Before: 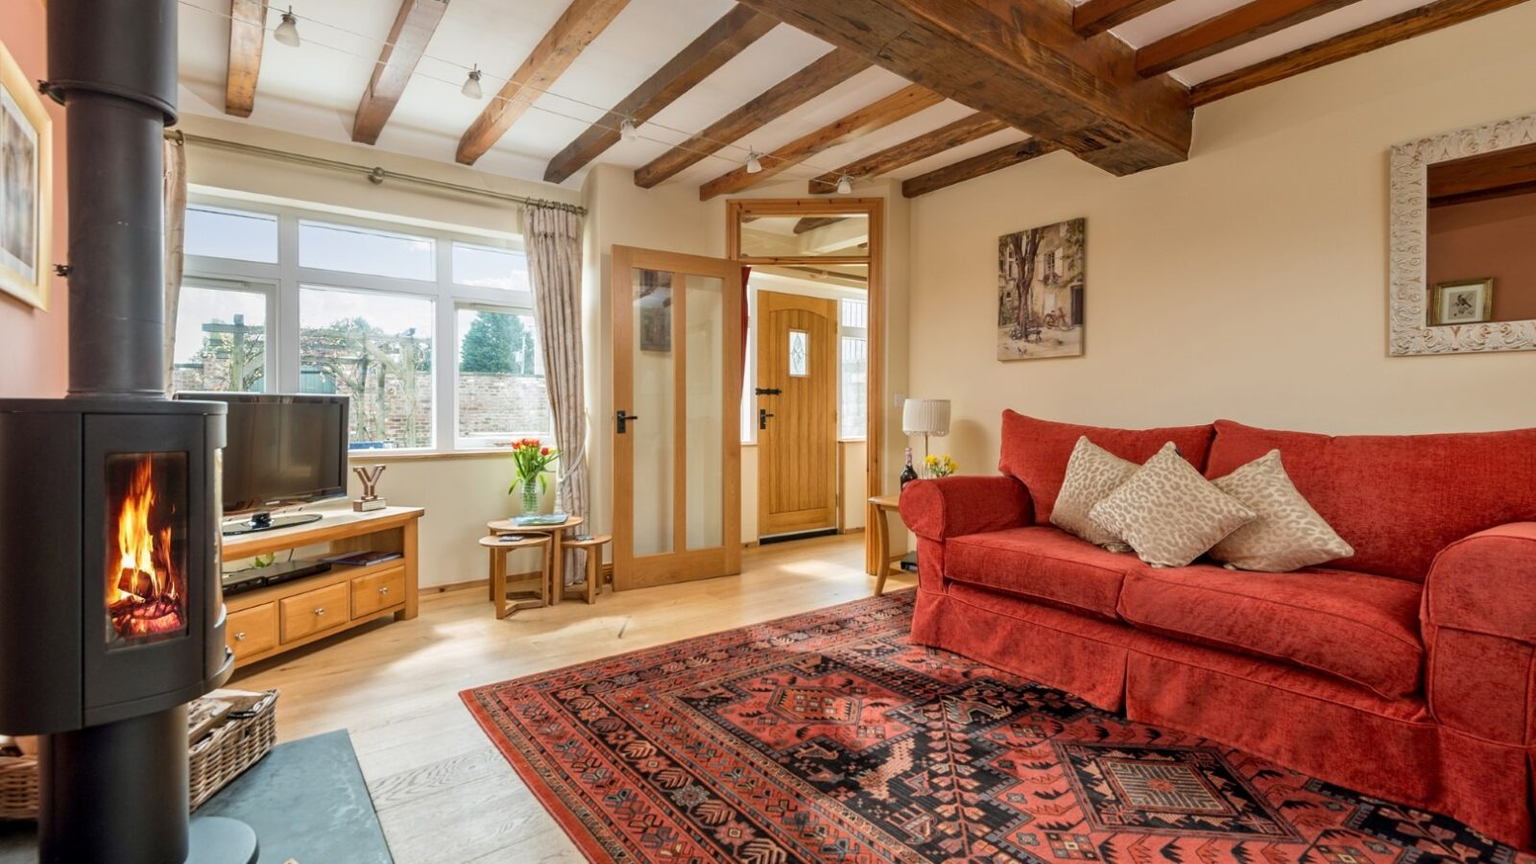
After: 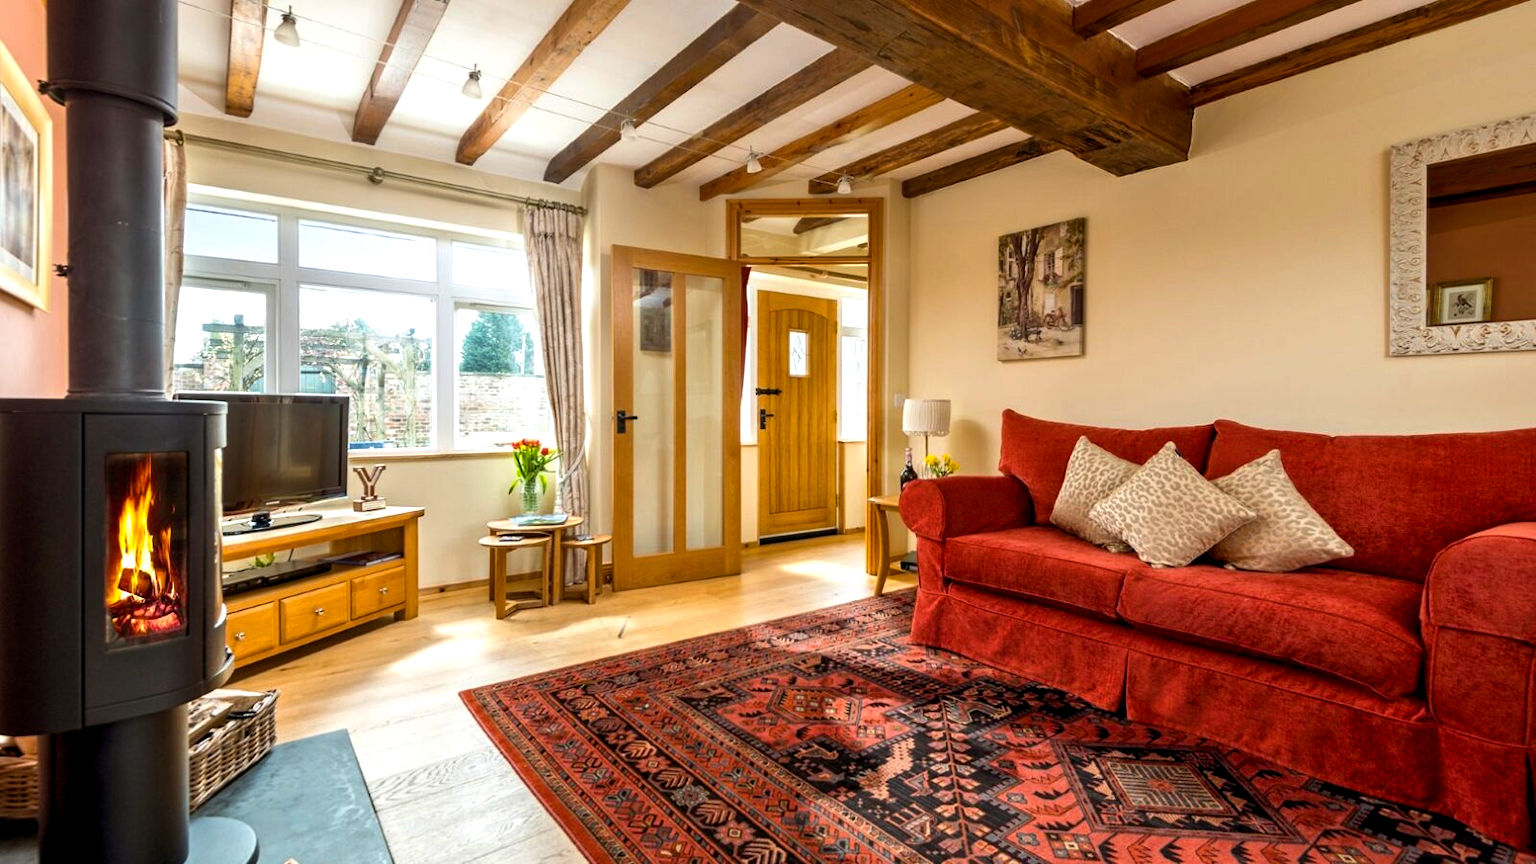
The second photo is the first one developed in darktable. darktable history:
color balance rgb: shadows lift › chroma 1.044%, shadows lift › hue 31.7°, global offset › luminance -0.378%, white fulcrum 0.994 EV, perceptual saturation grading › global saturation 19.535%, perceptual brilliance grading › global brilliance 14.934%, perceptual brilliance grading › shadows -34.219%, global vibrance 14.487%
